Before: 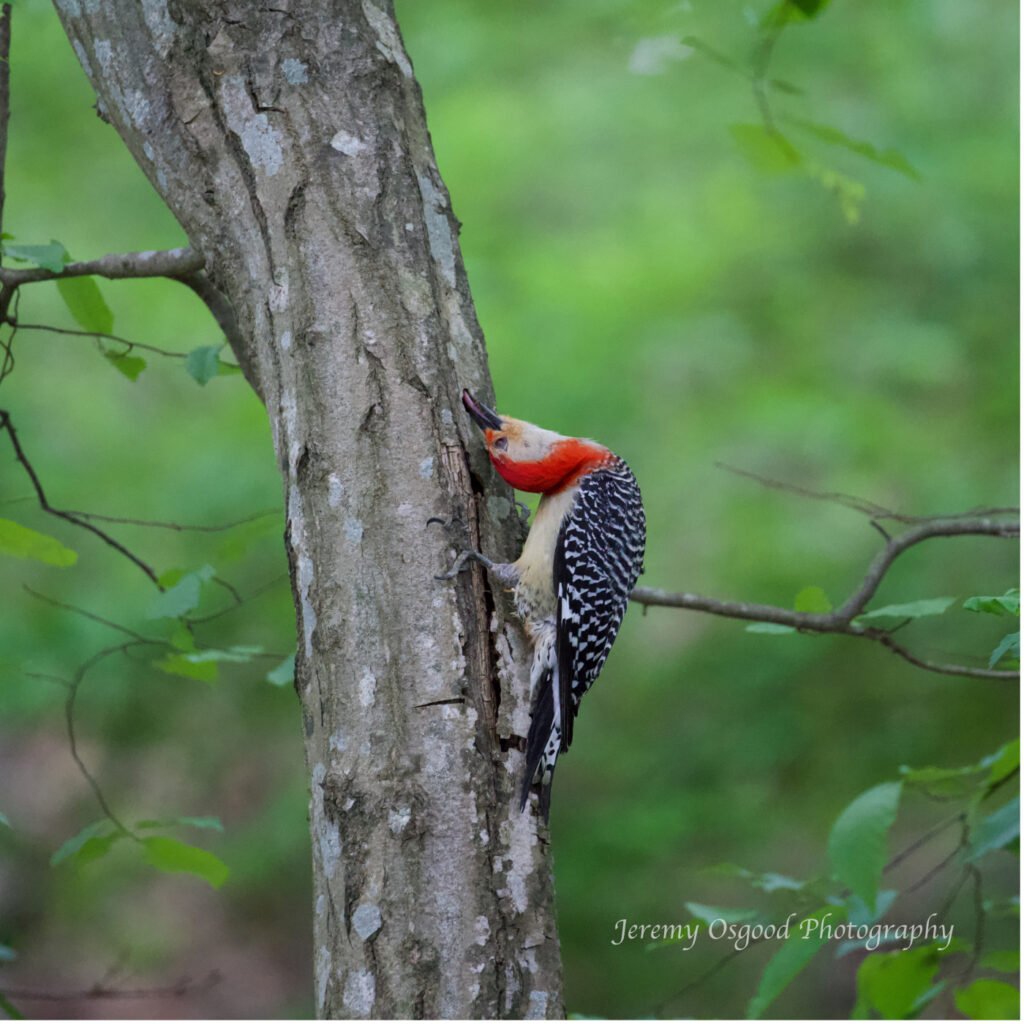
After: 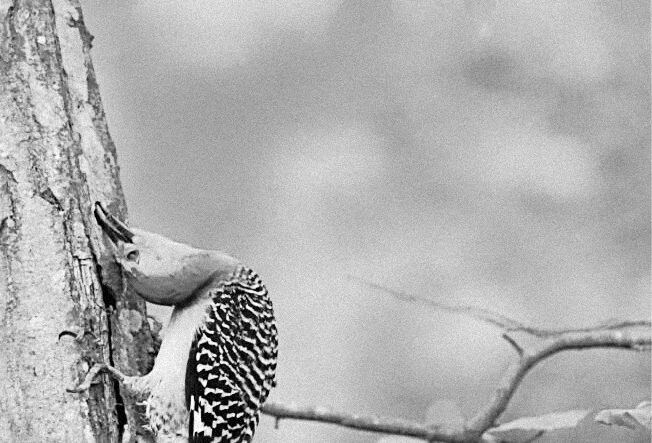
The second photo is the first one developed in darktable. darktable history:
sharpen: radius 2.531, amount 0.628
exposure: exposure 1.223 EV, compensate highlight preservation false
tone curve: curves: ch0 [(0, 0.008) (0.081, 0.044) (0.177, 0.123) (0.283, 0.253) (0.416, 0.449) (0.495, 0.524) (0.661, 0.756) (0.796, 0.859) (1, 0.951)]; ch1 [(0, 0) (0.161, 0.092) (0.35, 0.33) (0.392, 0.392) (0.427, 0.426) (0.479, 0.472) (0.505, 0.5) (0.521, 0.524) (0.567, 0.564) (0.583, 0.588) (0.625, 0.627) (0.678, 0.733) (1, 1)]; ch2 [(0, 0) (0.346, 0.362) (0.404, 0.427) (0.502, 0.499) (0.531, 0.523) (0.544, 0.561) (0.58, 0.59) (0.629, 0.642) (0.717, 0.678) (1, 1)], color space Lab, independent channels, preserve colors none
crop: left 36.005%, top 18.293%, right 0.31%, bottom 38.444%
grain: mid-tones bias 0%
monochrome: a -6.99, b 35.61, size 1.4
color balance: input saturation 134.34%, contrast -10.04%, contrast fulcrum 19.67%, output saturation 133.51%
